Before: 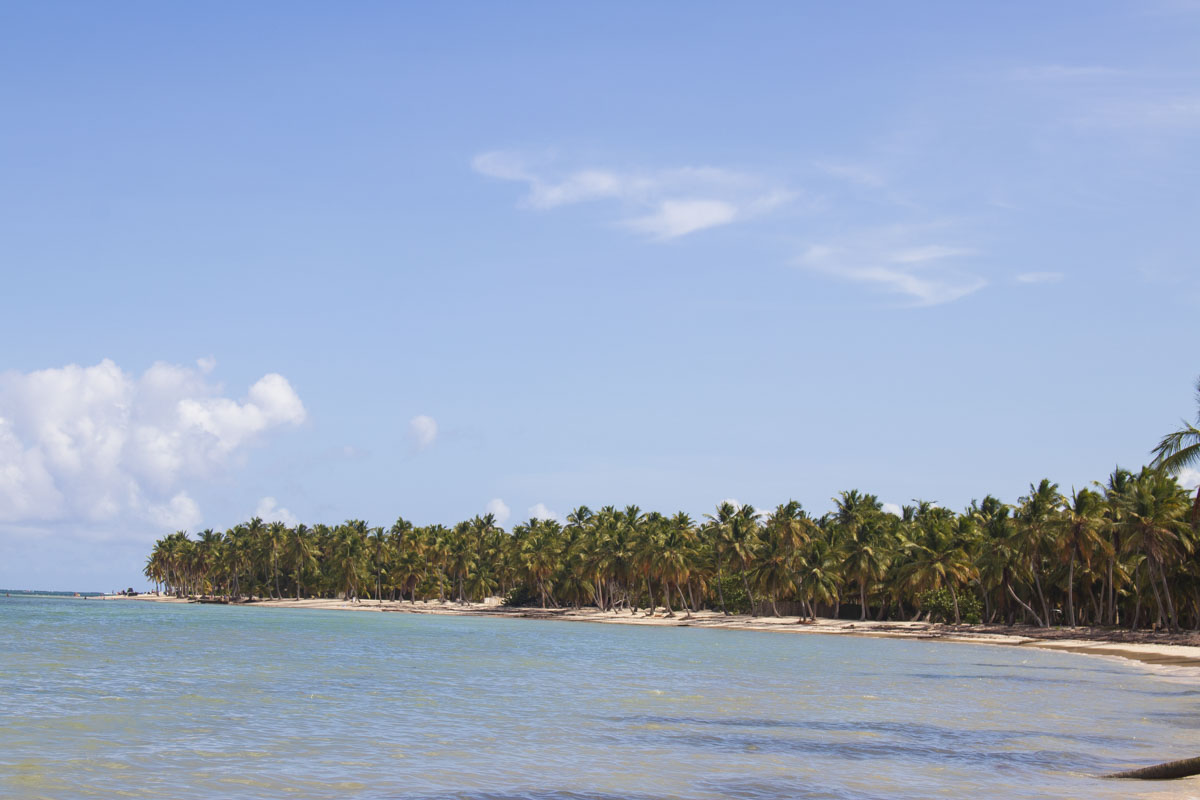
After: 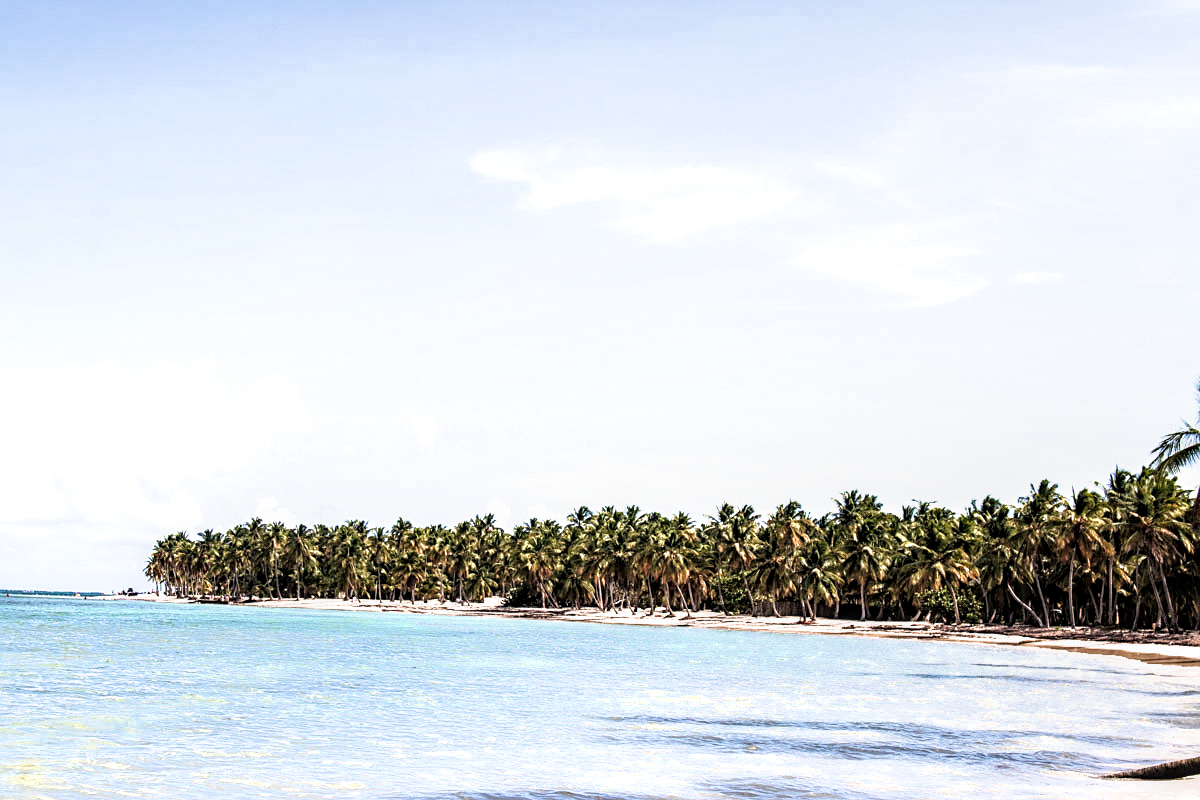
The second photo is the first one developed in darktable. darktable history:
exposure: exposure 0.606 EV, compensate highlight preservation false
local contrast: detail 150%
filmic rgb: black relative exposure -8.21 EV, white relative exposure 2.23 EV, hardness 7.04, latitude 85.86%, contrast 1.694, highlights saturation mix -4.4%, shadows ↔ highlights balance -2.89%
sharpen: on, module defaults
